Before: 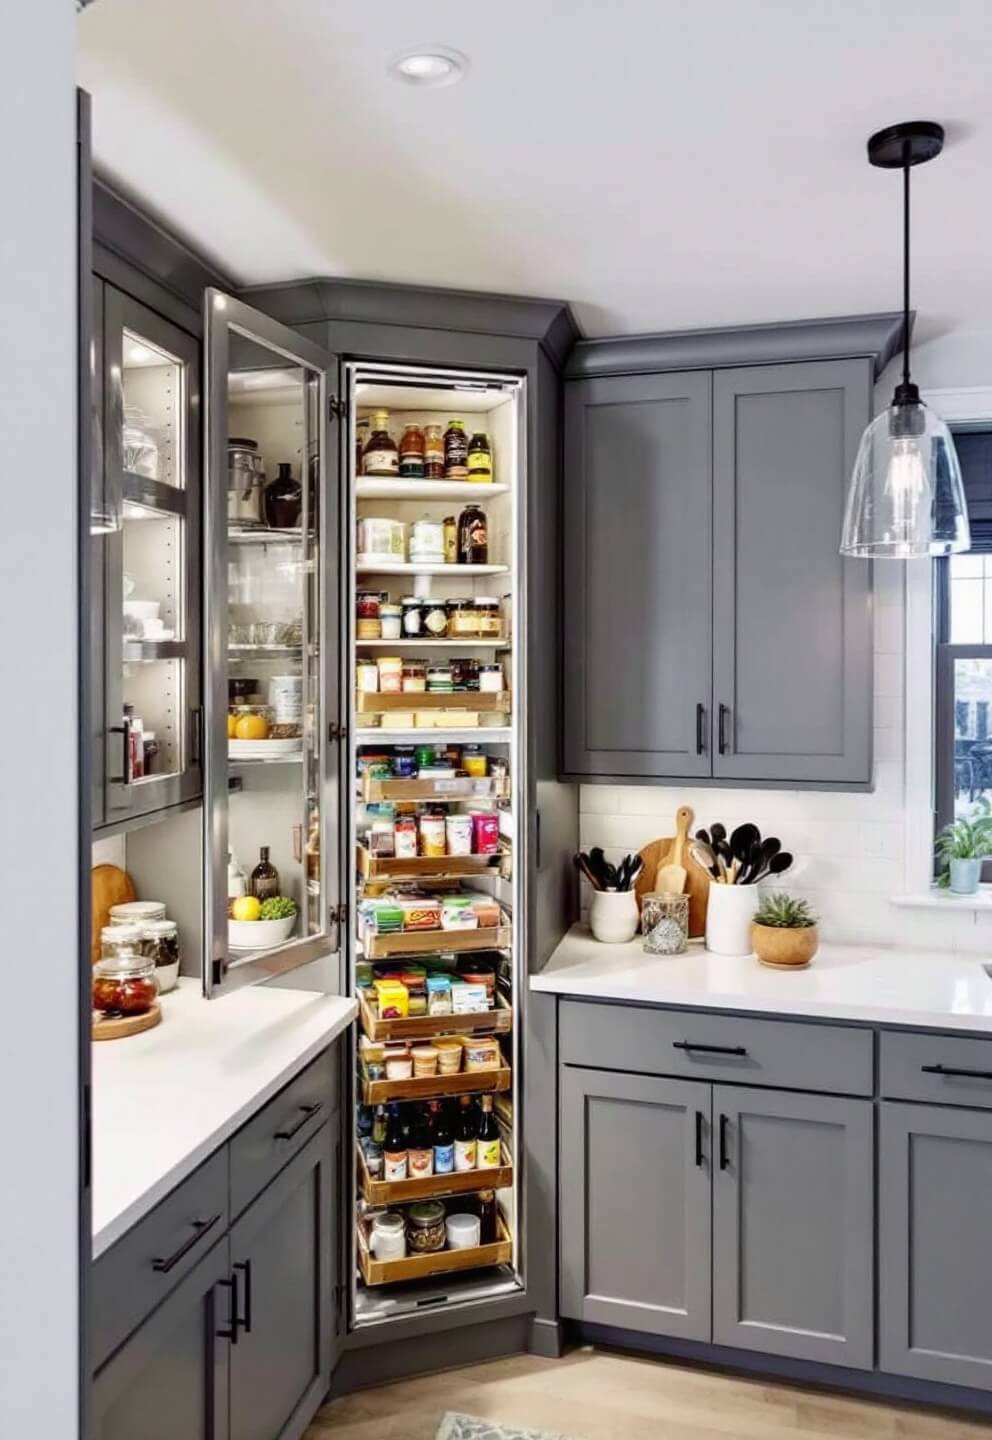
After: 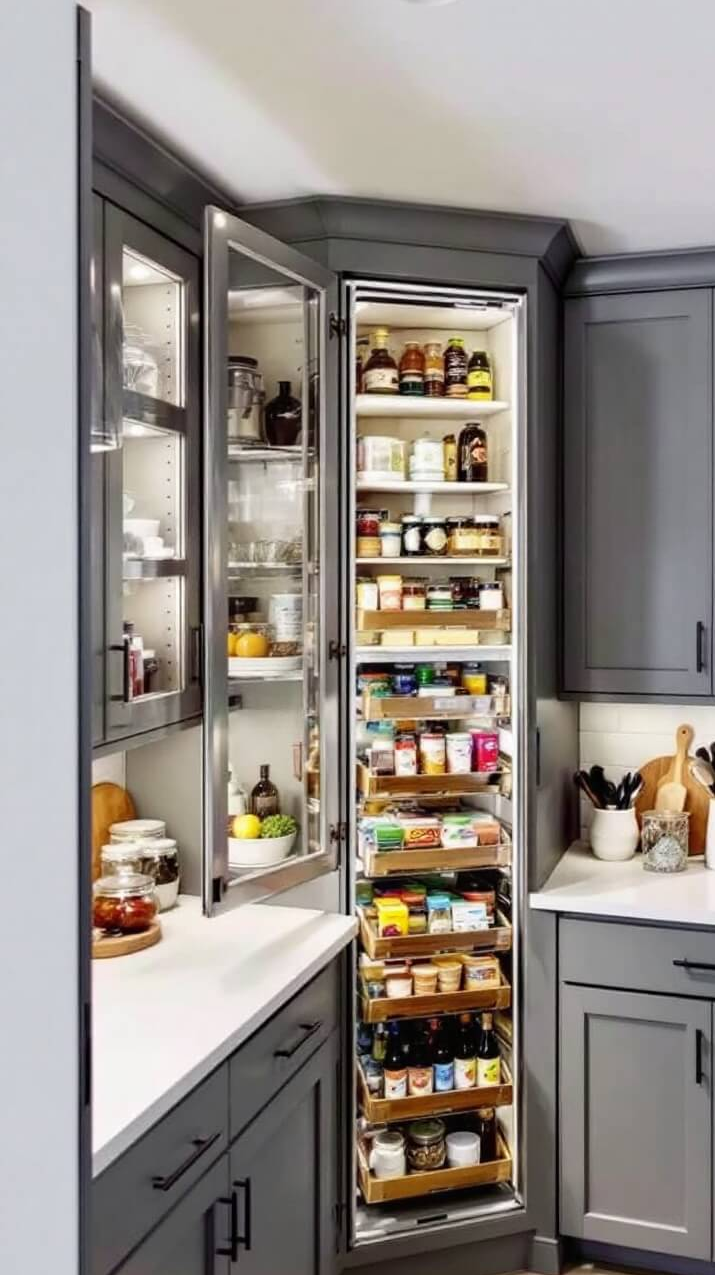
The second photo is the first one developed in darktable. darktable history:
crop: top 5.748%, right 27.889%, bottom 5.682%
